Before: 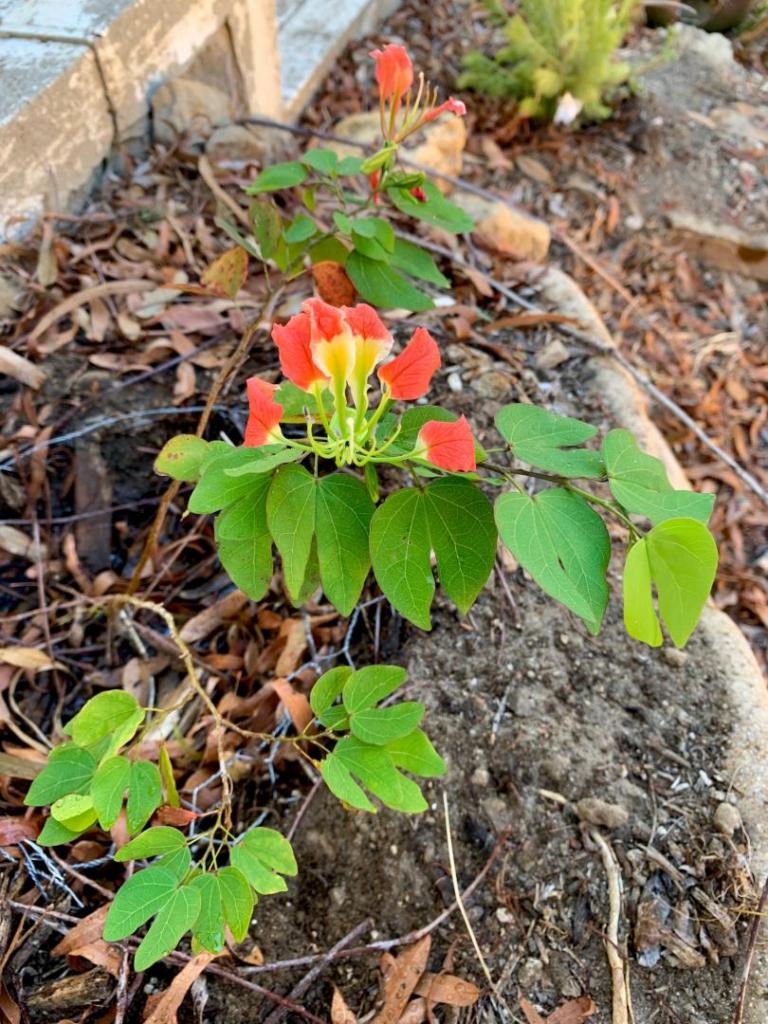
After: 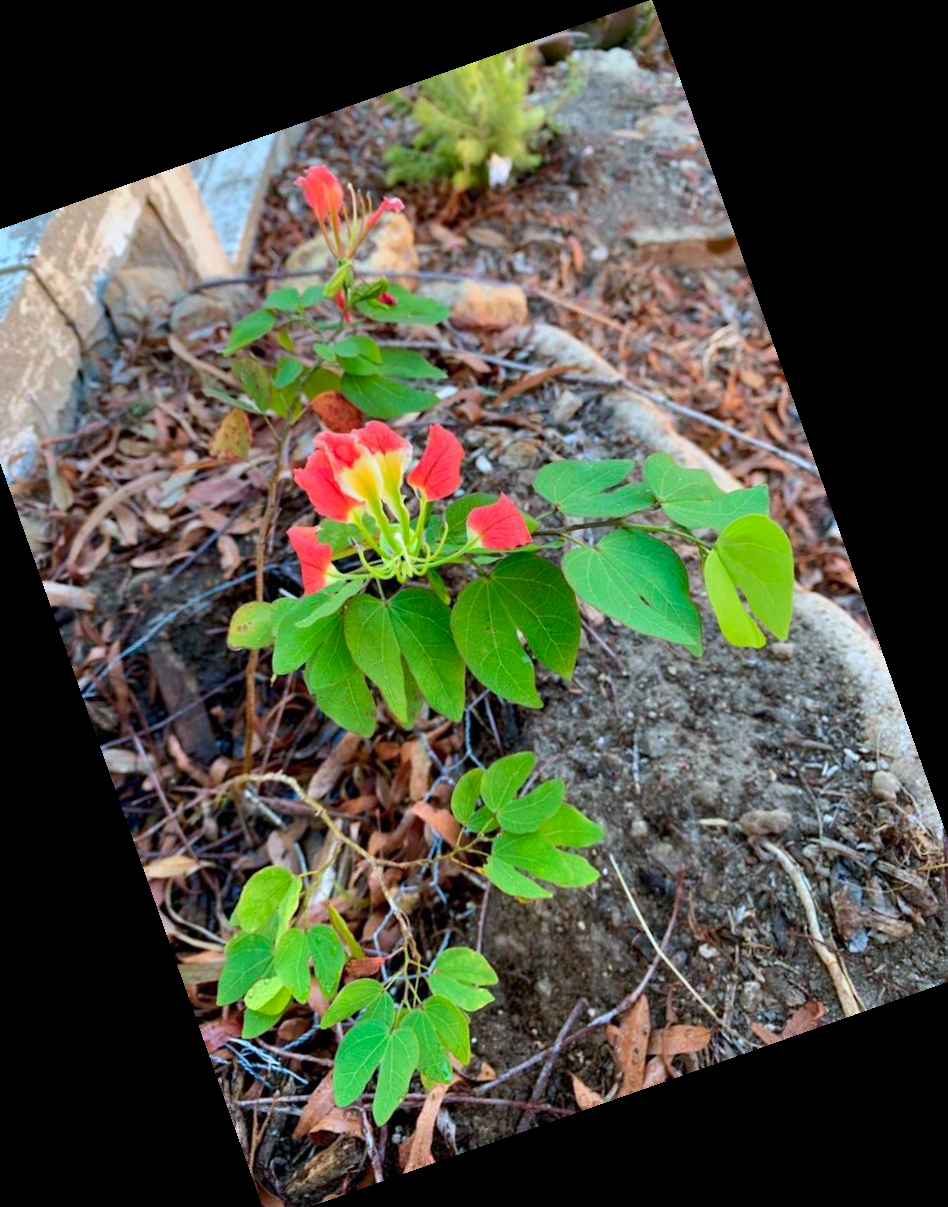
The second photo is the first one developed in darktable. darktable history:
crop and rotate: angle 19.43°, left 6.812%, right 4.125%, bottom 1.087%
color calibration: output R [0.972, 0.068, -0.094, 0], output G [-0.178, 1.216, -0.086, 0], output B [0.095, -0.136, 0.98, 0], illuminant custom, x 0.371, y 0.381, temperature 4283.16 K
